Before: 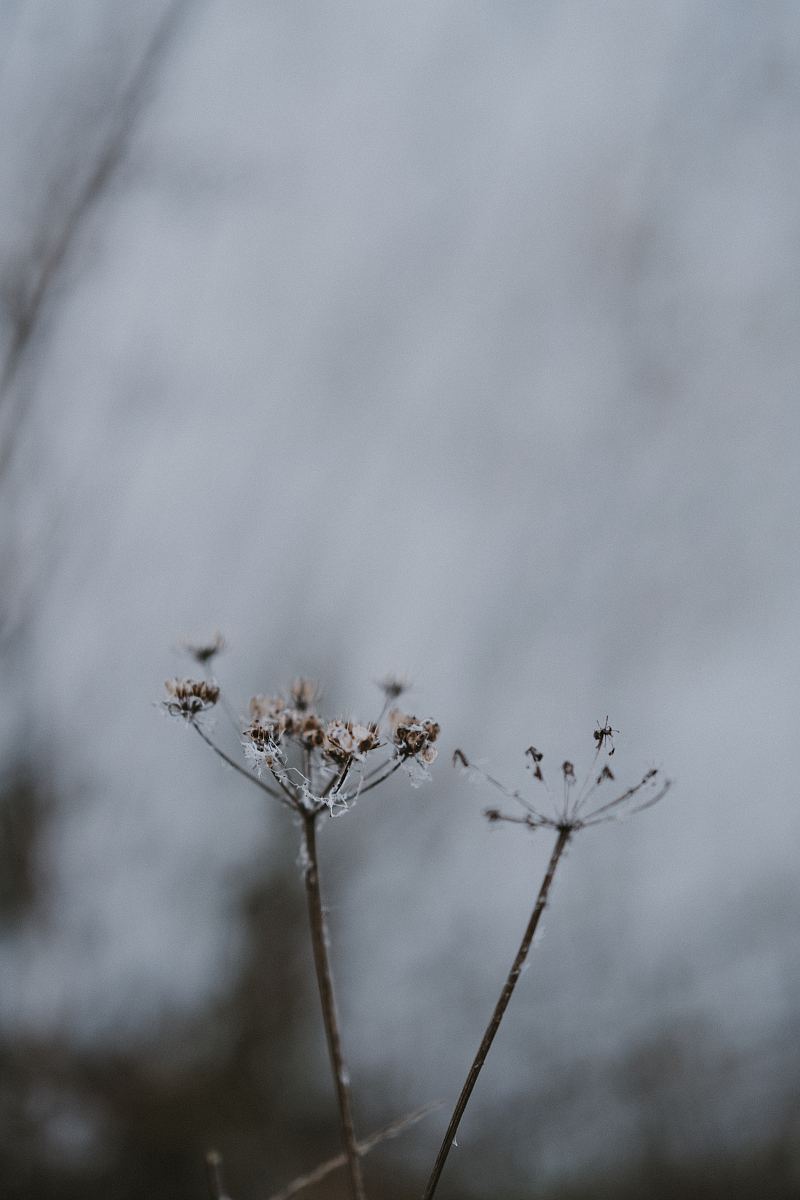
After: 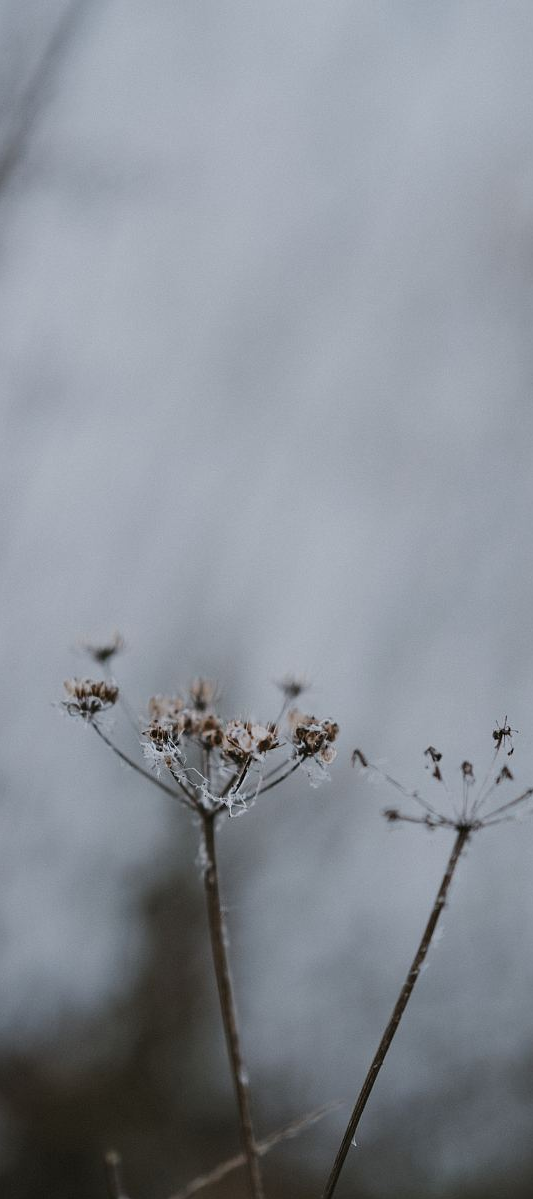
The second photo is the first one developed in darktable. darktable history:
base curve: exposure shift 0, preserve colors none
crop and rotate: left 12.648%, right 20.685%
